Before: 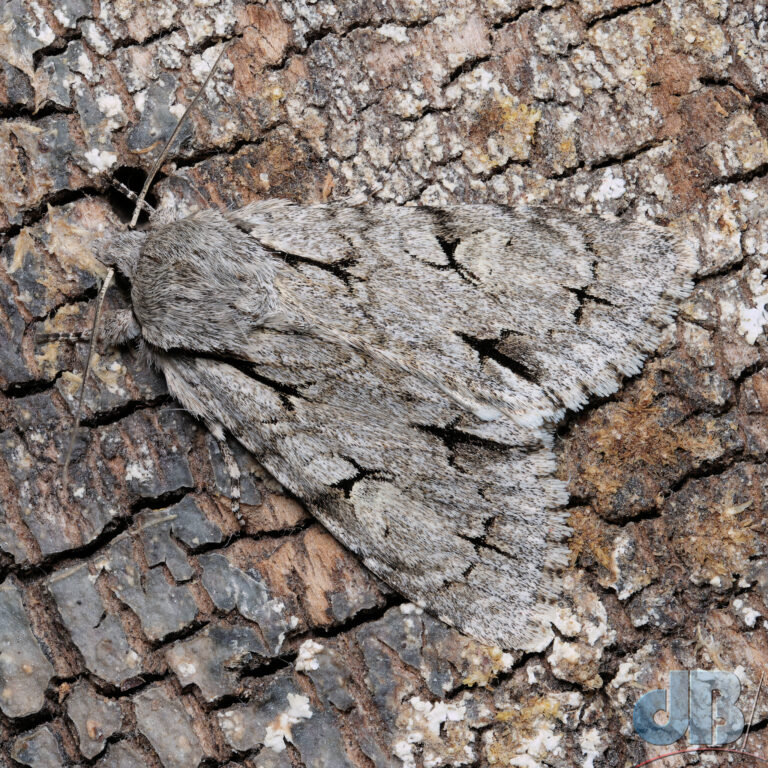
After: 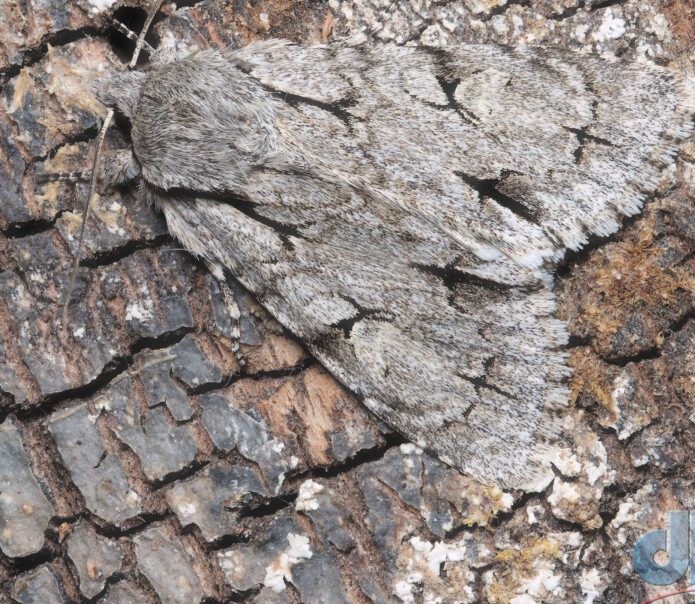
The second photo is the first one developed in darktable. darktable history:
haze removal: strength -0.09, adaptive false
crop: top 20.916%, right 9.437%, bottom 0.316%
exposure: exposure 0.2 EV, compensate highlight preservation false
